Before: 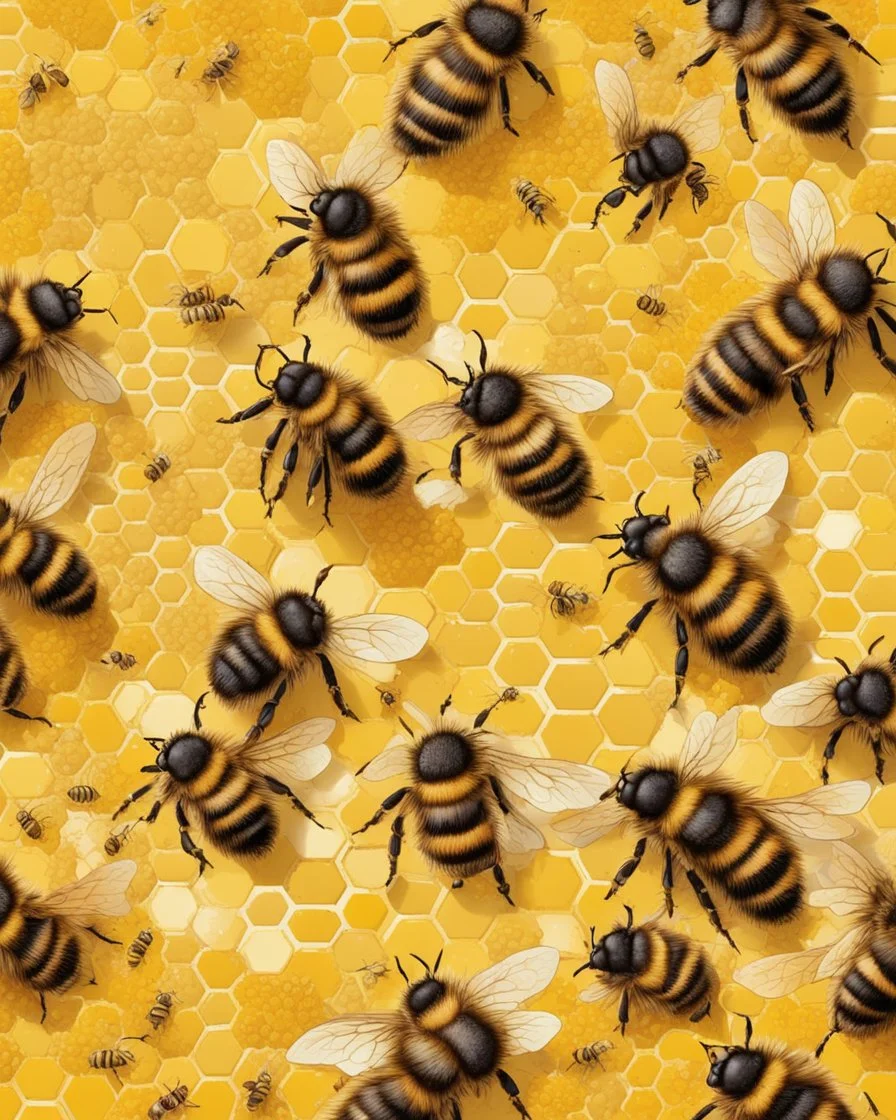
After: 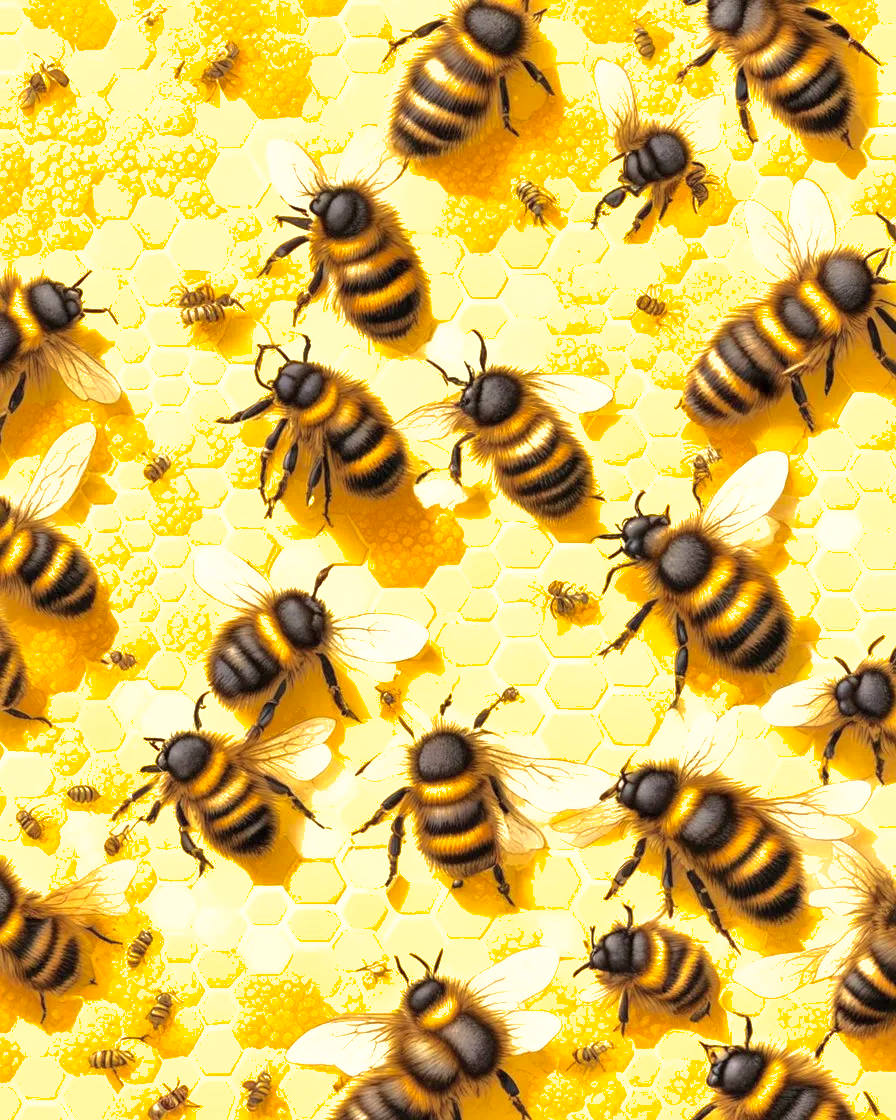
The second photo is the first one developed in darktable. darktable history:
shadows and highlights: shadows 30.07
exposure: exposure 1 EV, compensate exposure bias true, compensate highlight preservation false
